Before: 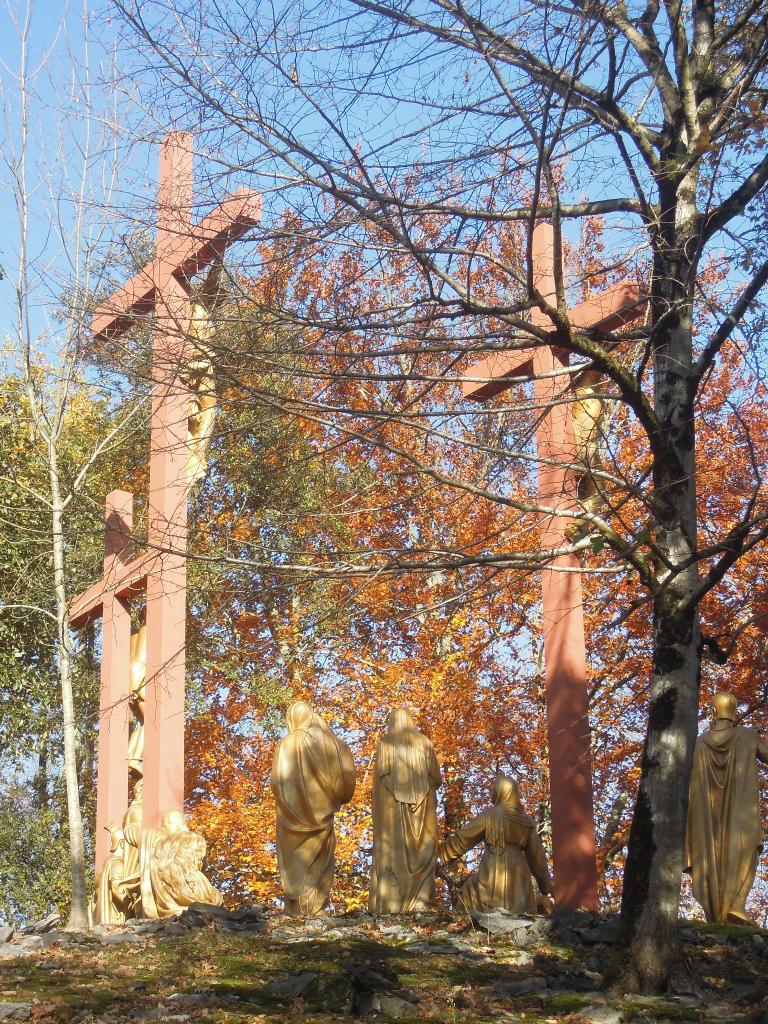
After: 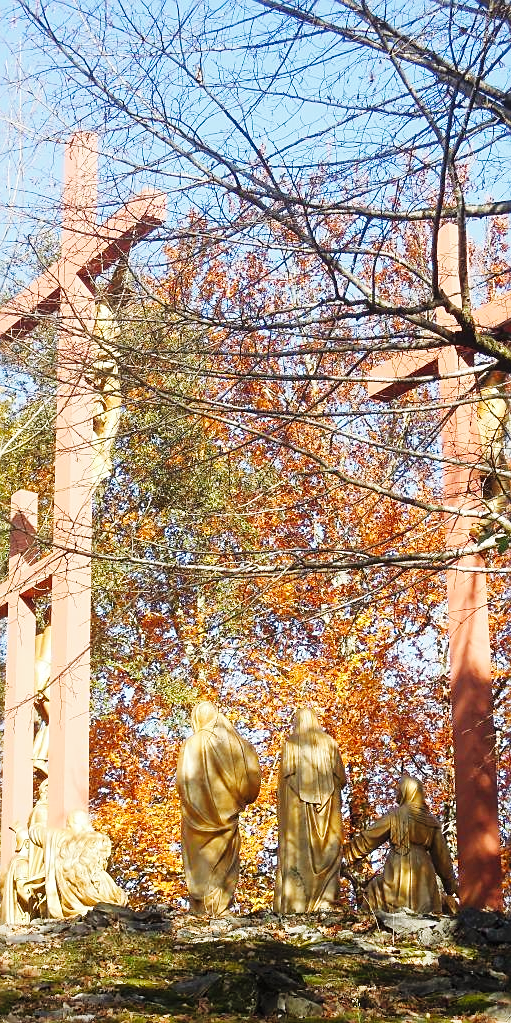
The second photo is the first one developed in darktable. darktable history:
base curve: curves: ch0 [(0, 0) (0.032, 0.025) (0.121, 0.166) (0.206, 0.329) (0.605, 0.79) (1, 1)], preserve colors none
sharpen: on, module defaults
crop and rotate: left 12.458%, right 20.949%
